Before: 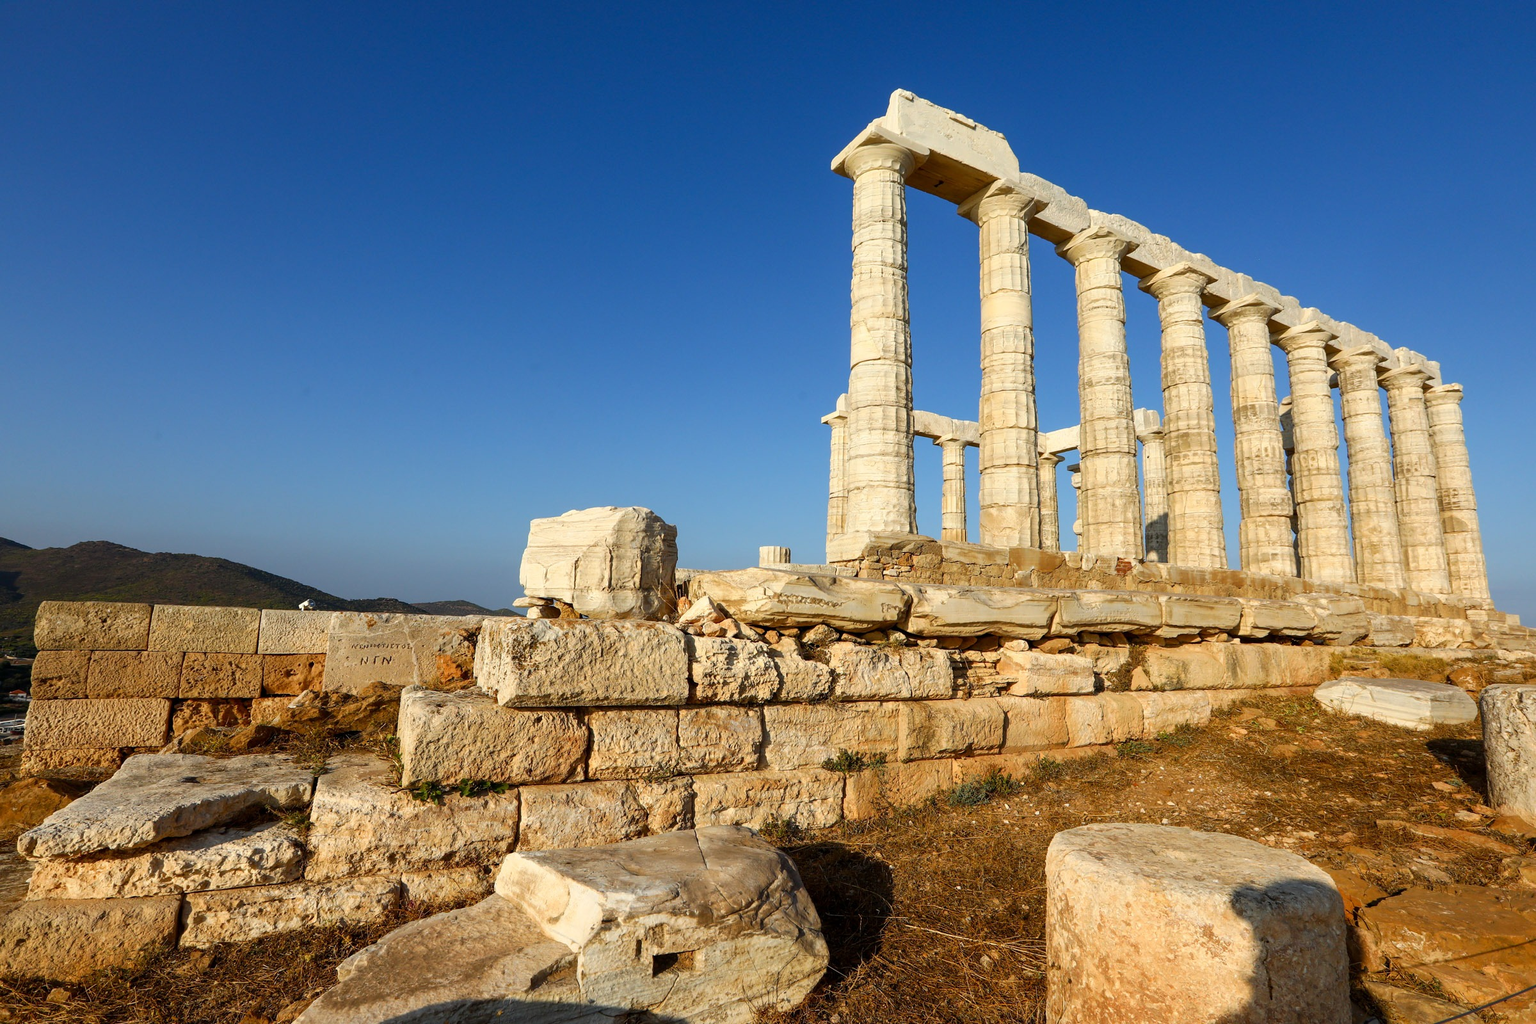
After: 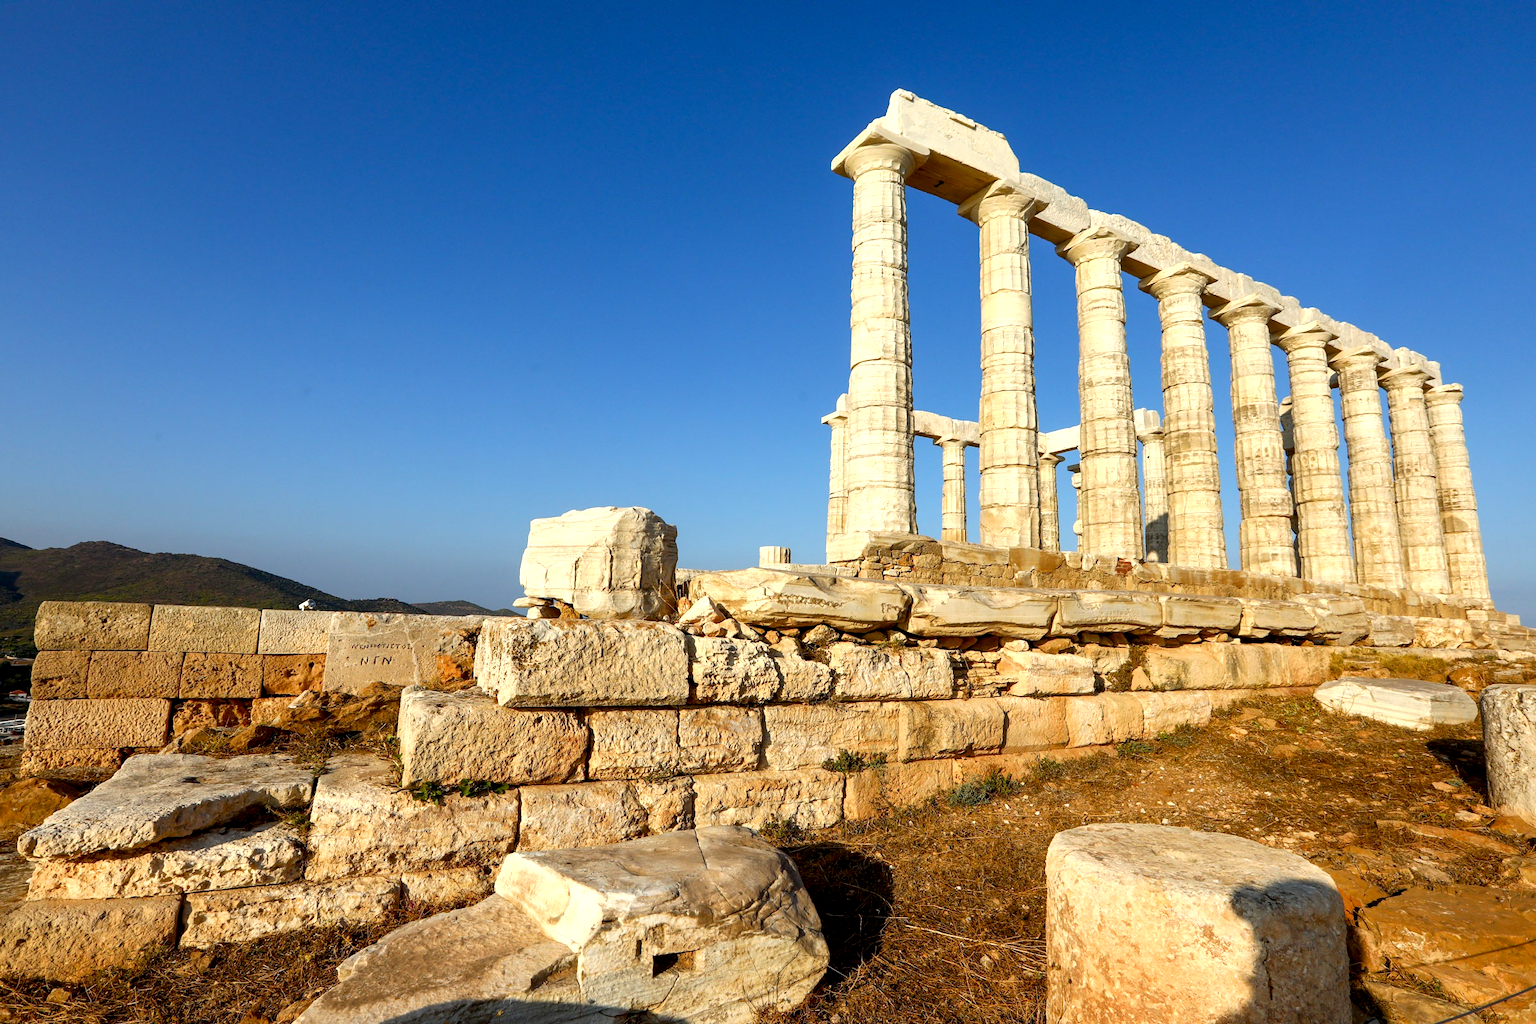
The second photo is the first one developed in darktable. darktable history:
exposure: black level correction 0.005, exposure 0.417 EV, compensate highlight preservation false
shadows and highlights: radius 337.17, shadows 29.01, soften with gaussian
white balance: emerald 1
